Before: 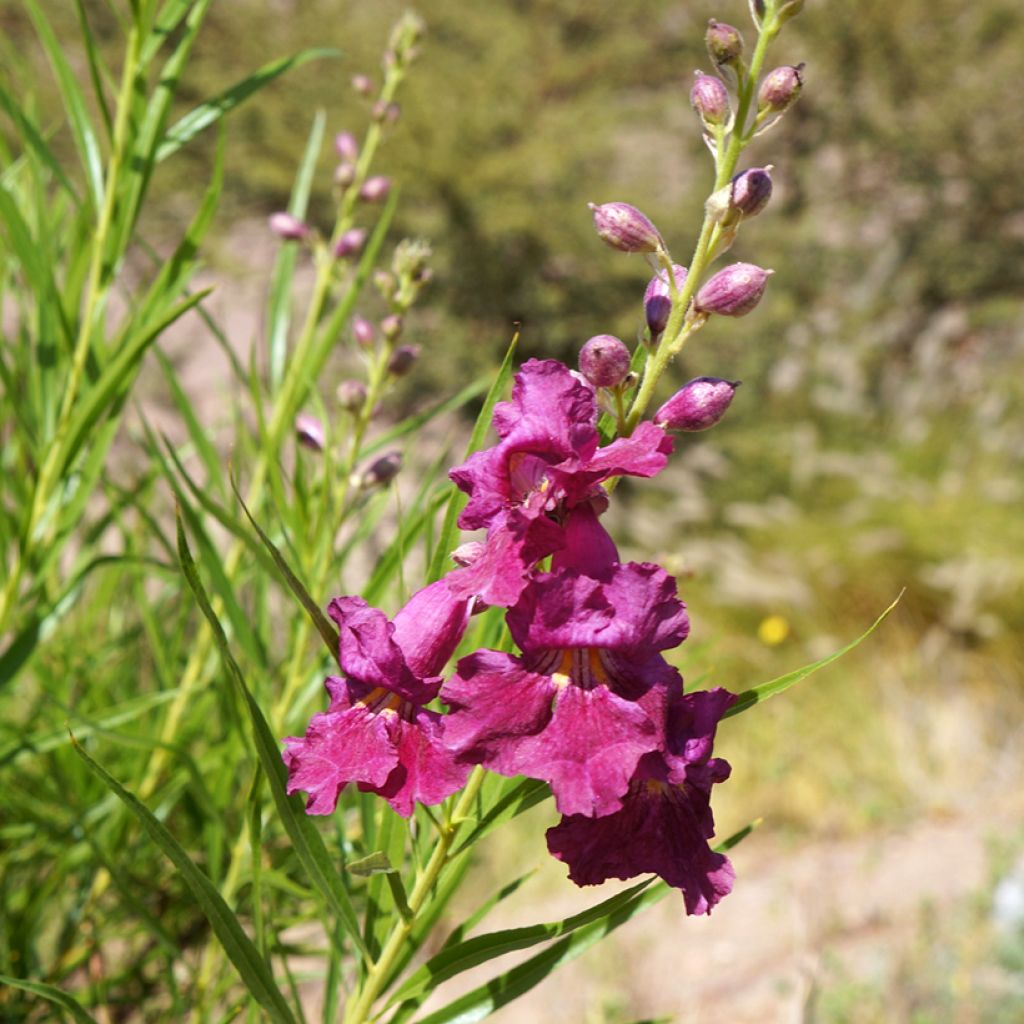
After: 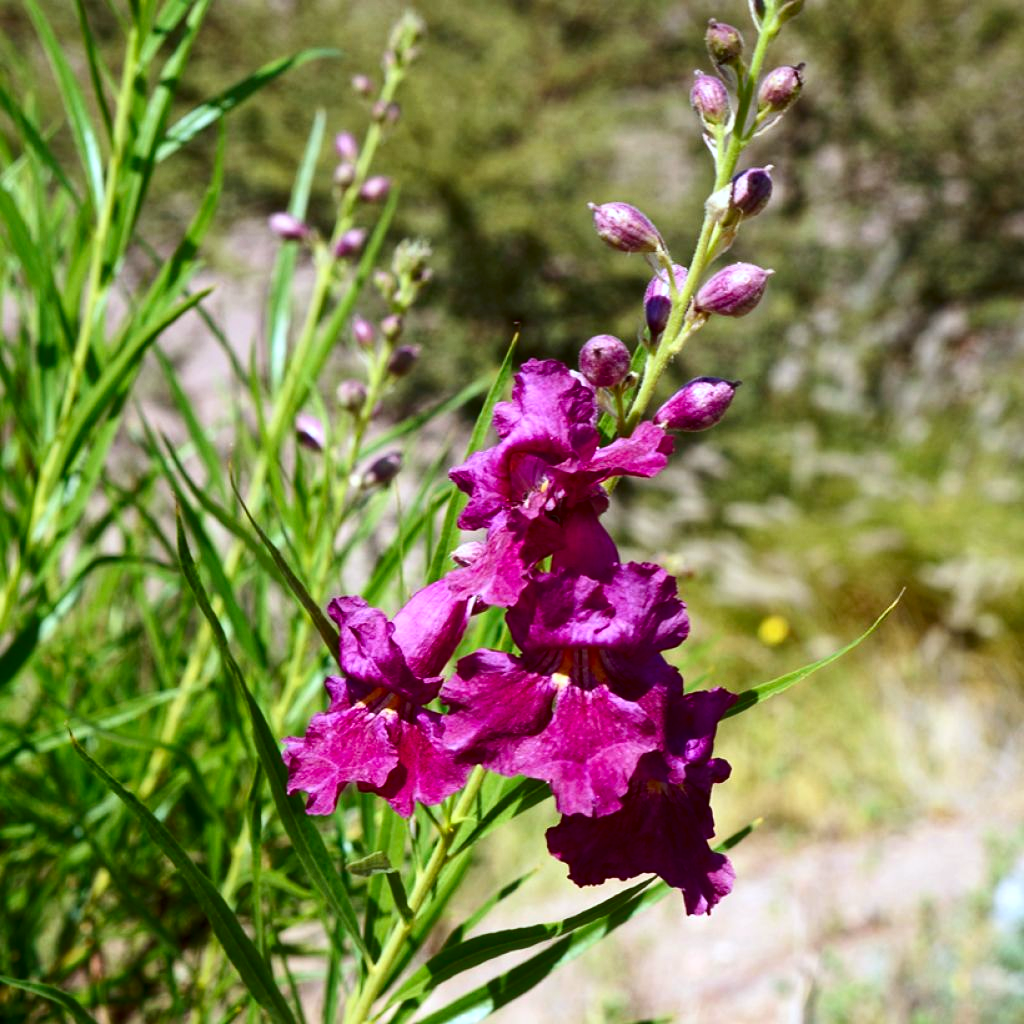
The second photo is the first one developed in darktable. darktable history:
contrast brightness saturation: contrast 0.195, brightness -0.111, saturation 0.206
local contrast: highlights 107%, shadows 97%, detail 119%, midtone range 0.2
color calibration: x 0.37, y 0.377, temperature 4287.41 K
